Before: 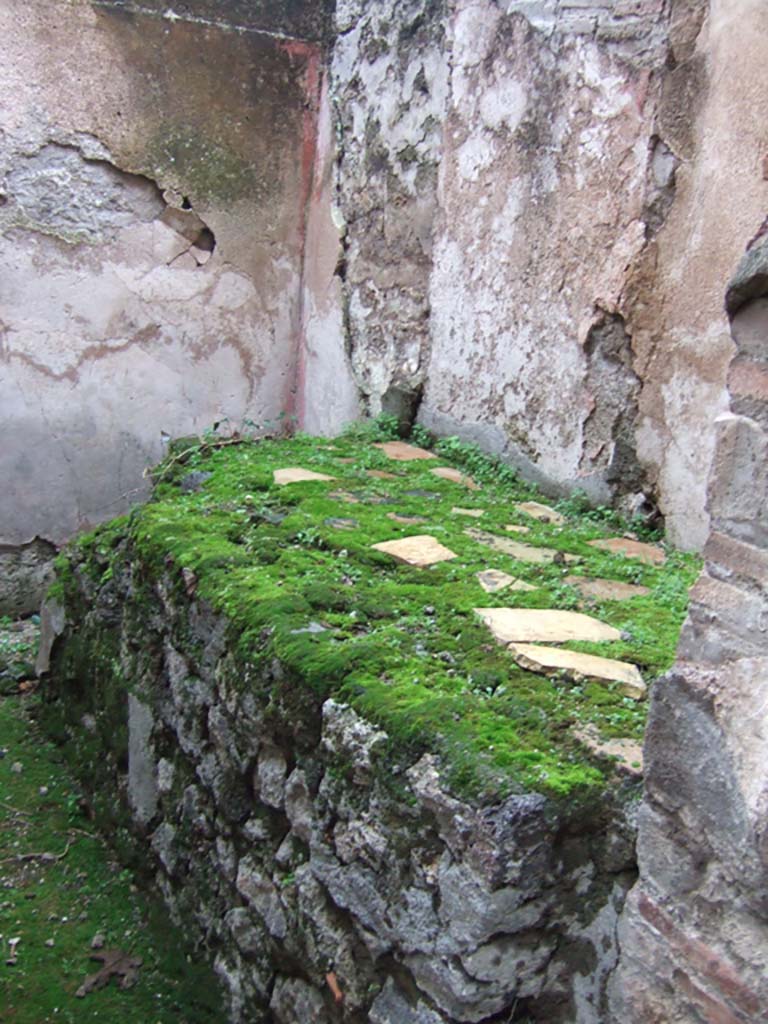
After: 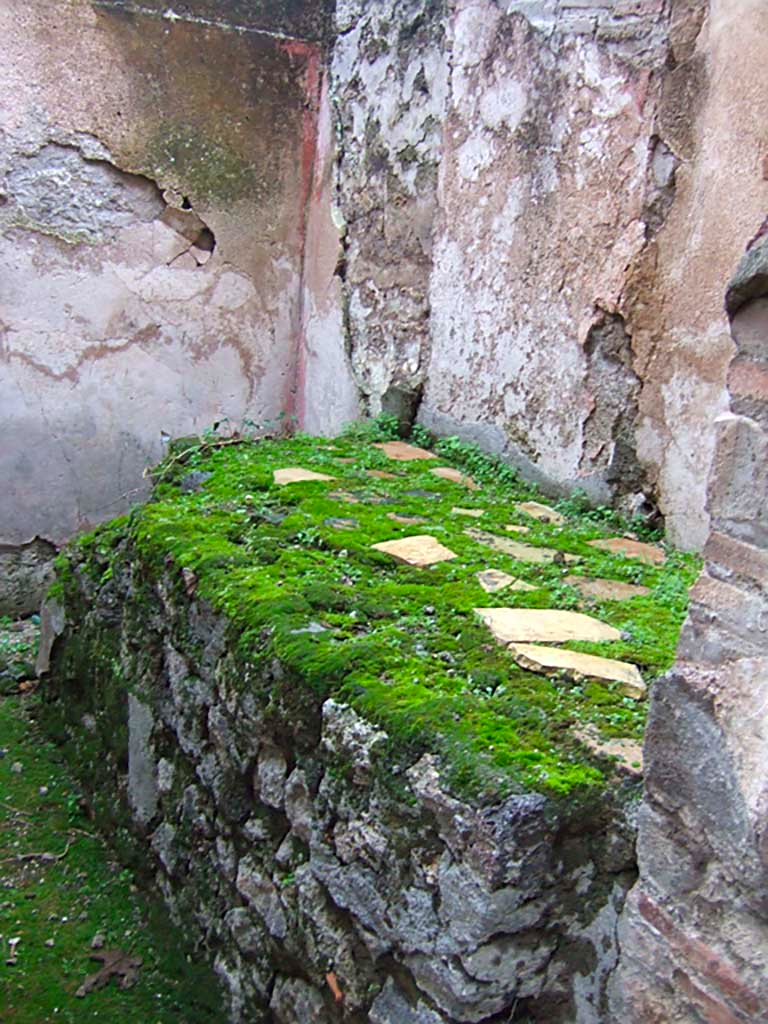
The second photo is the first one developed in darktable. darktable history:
sharpen: radius 2.167, amount 0.381, threshold 0
color balance rgb: perceptual saturation grading › global saturation 25%, global vibrance 20%
